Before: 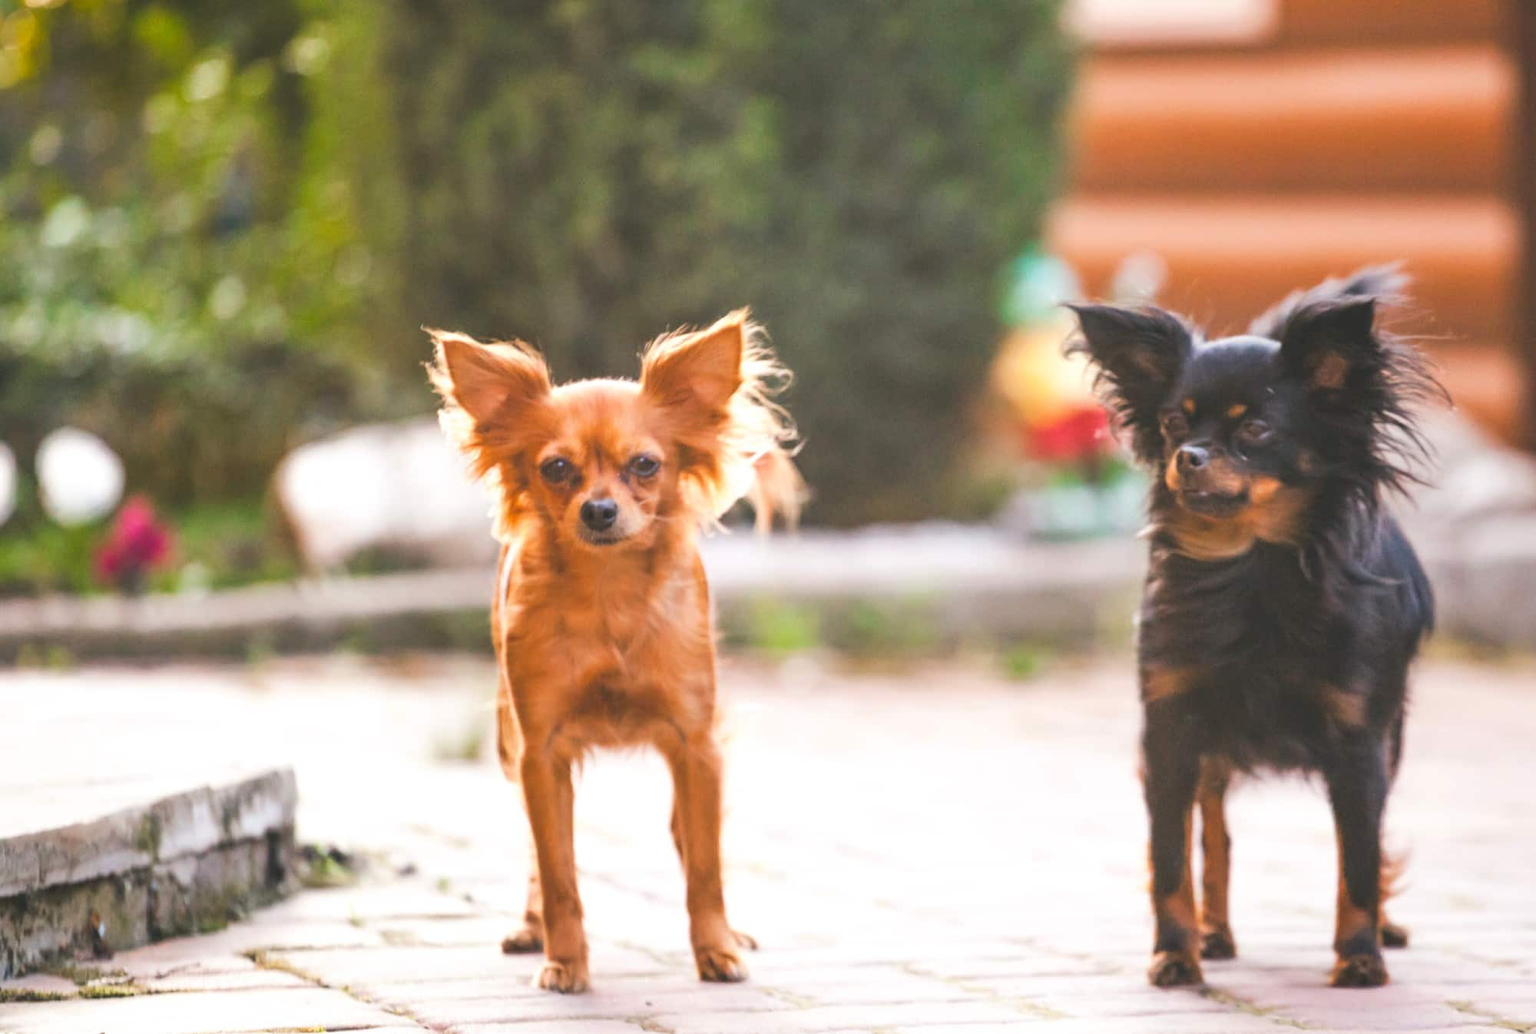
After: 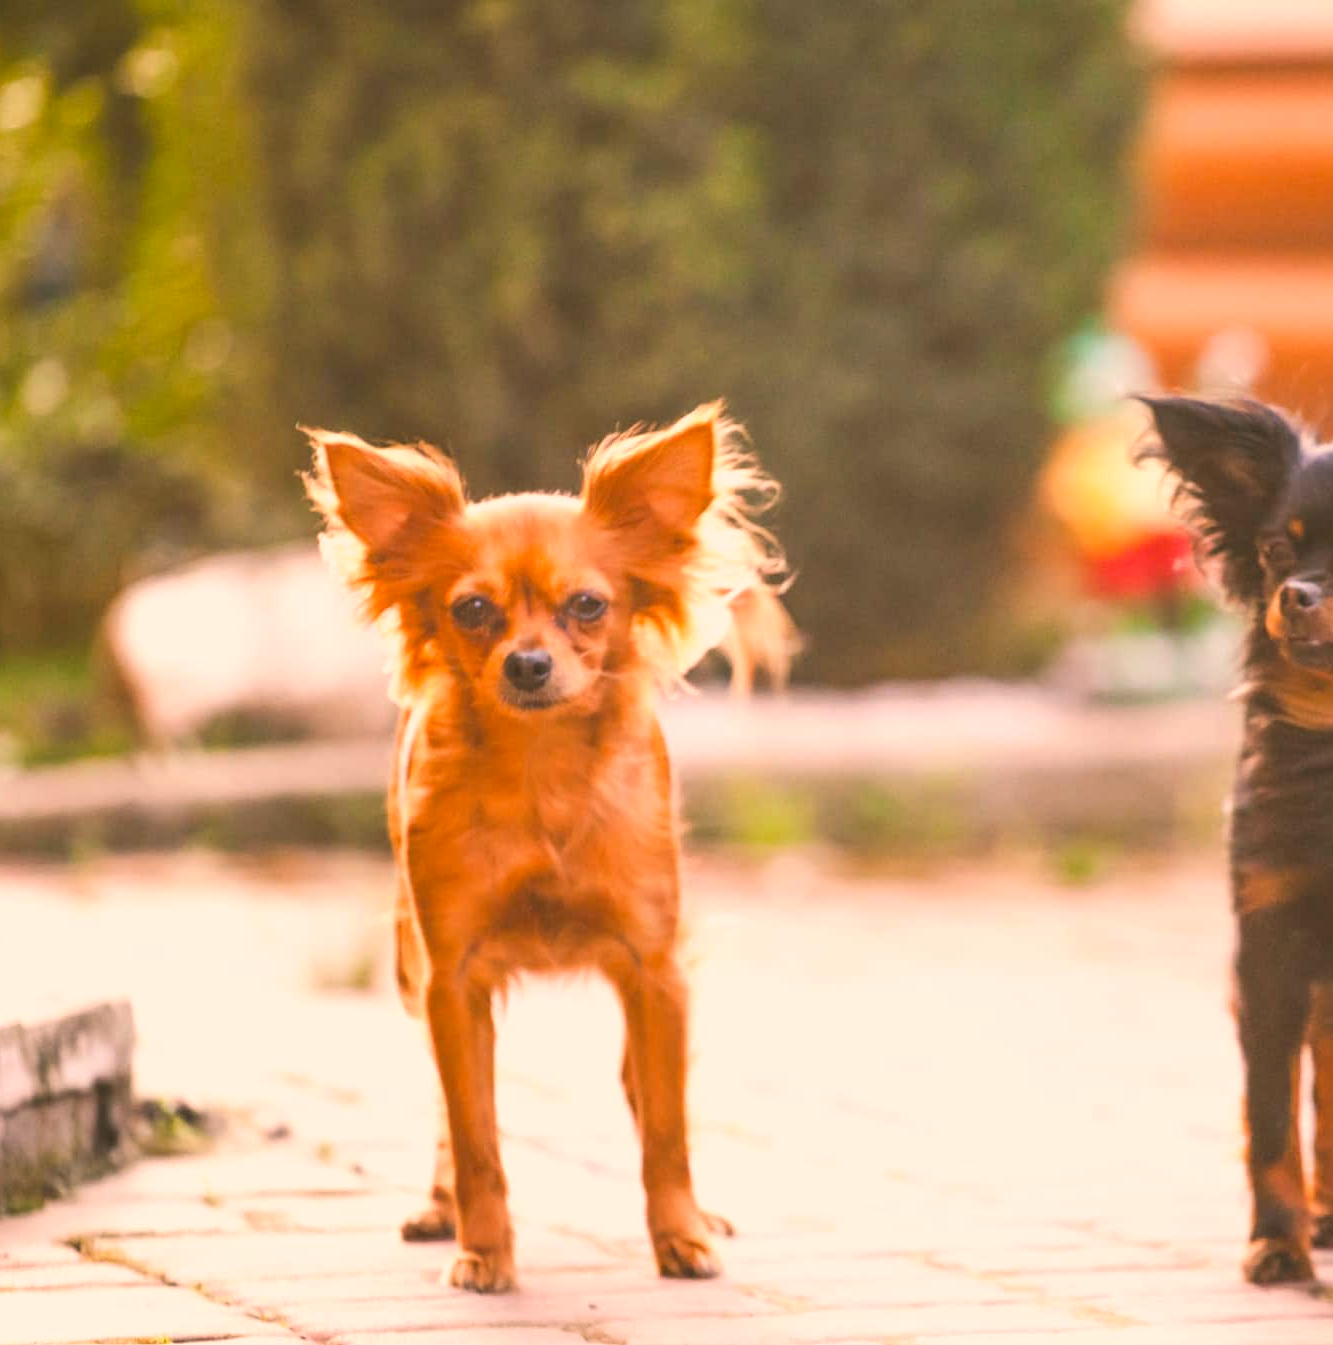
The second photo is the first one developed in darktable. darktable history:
crop and rotate: left 12.648%, right 20.685%
color balance rgb: shadows lift › luminance -5%, shadows lift › chroma 1.1%, shadows lift › hue 219°, power › luminance 10%, power › chroma 2.83%, power › hue 60°, highlights gain › chroma 4.52%, highlights gain › hue 33.33°, saturation formula JzAzBz (2021)
